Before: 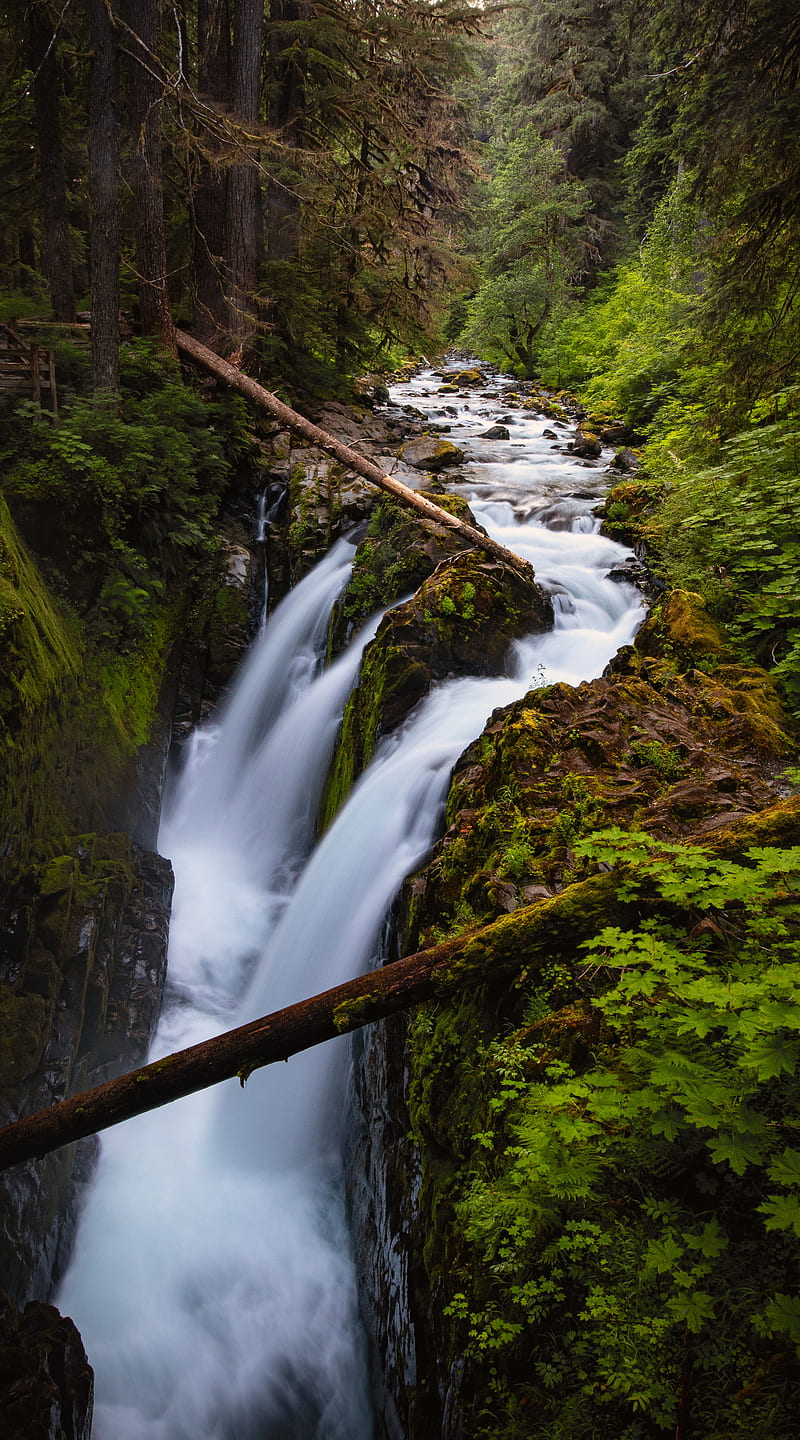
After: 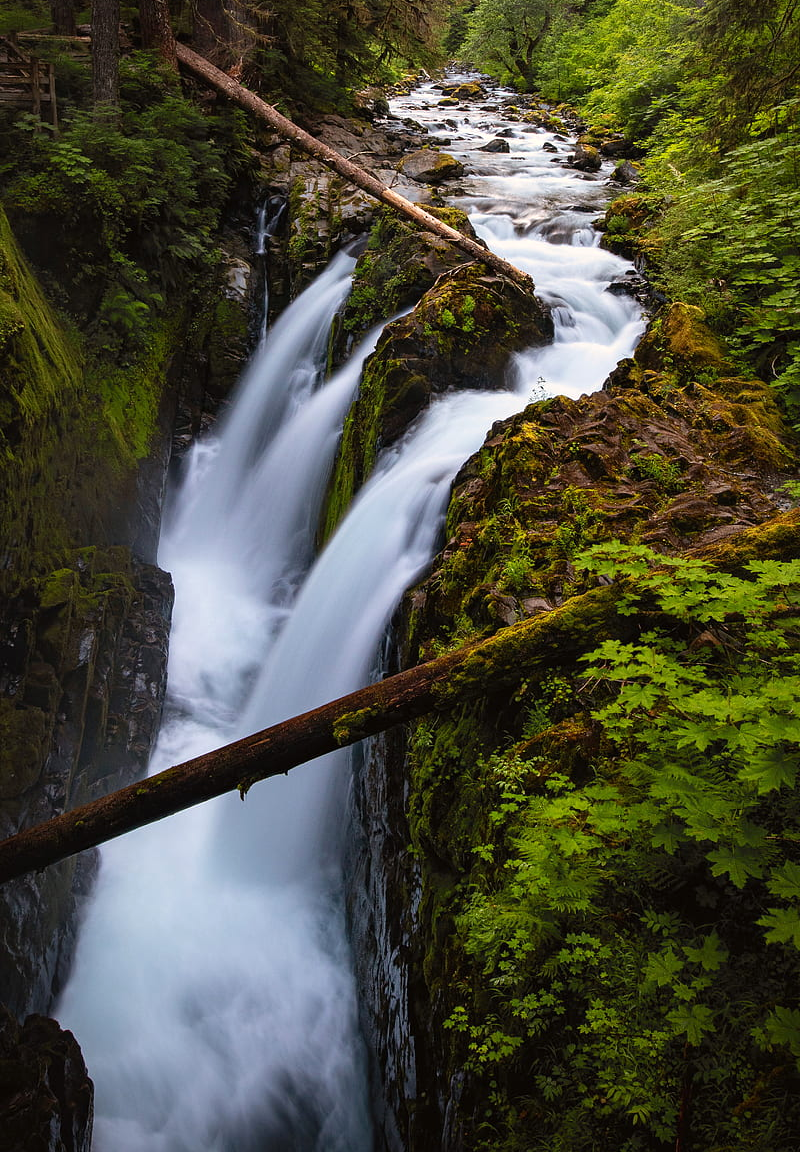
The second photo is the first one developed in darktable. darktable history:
exposure: exposure 0.127 EV, compensate highlight preservation false
crop and rotate: top 19.998%
